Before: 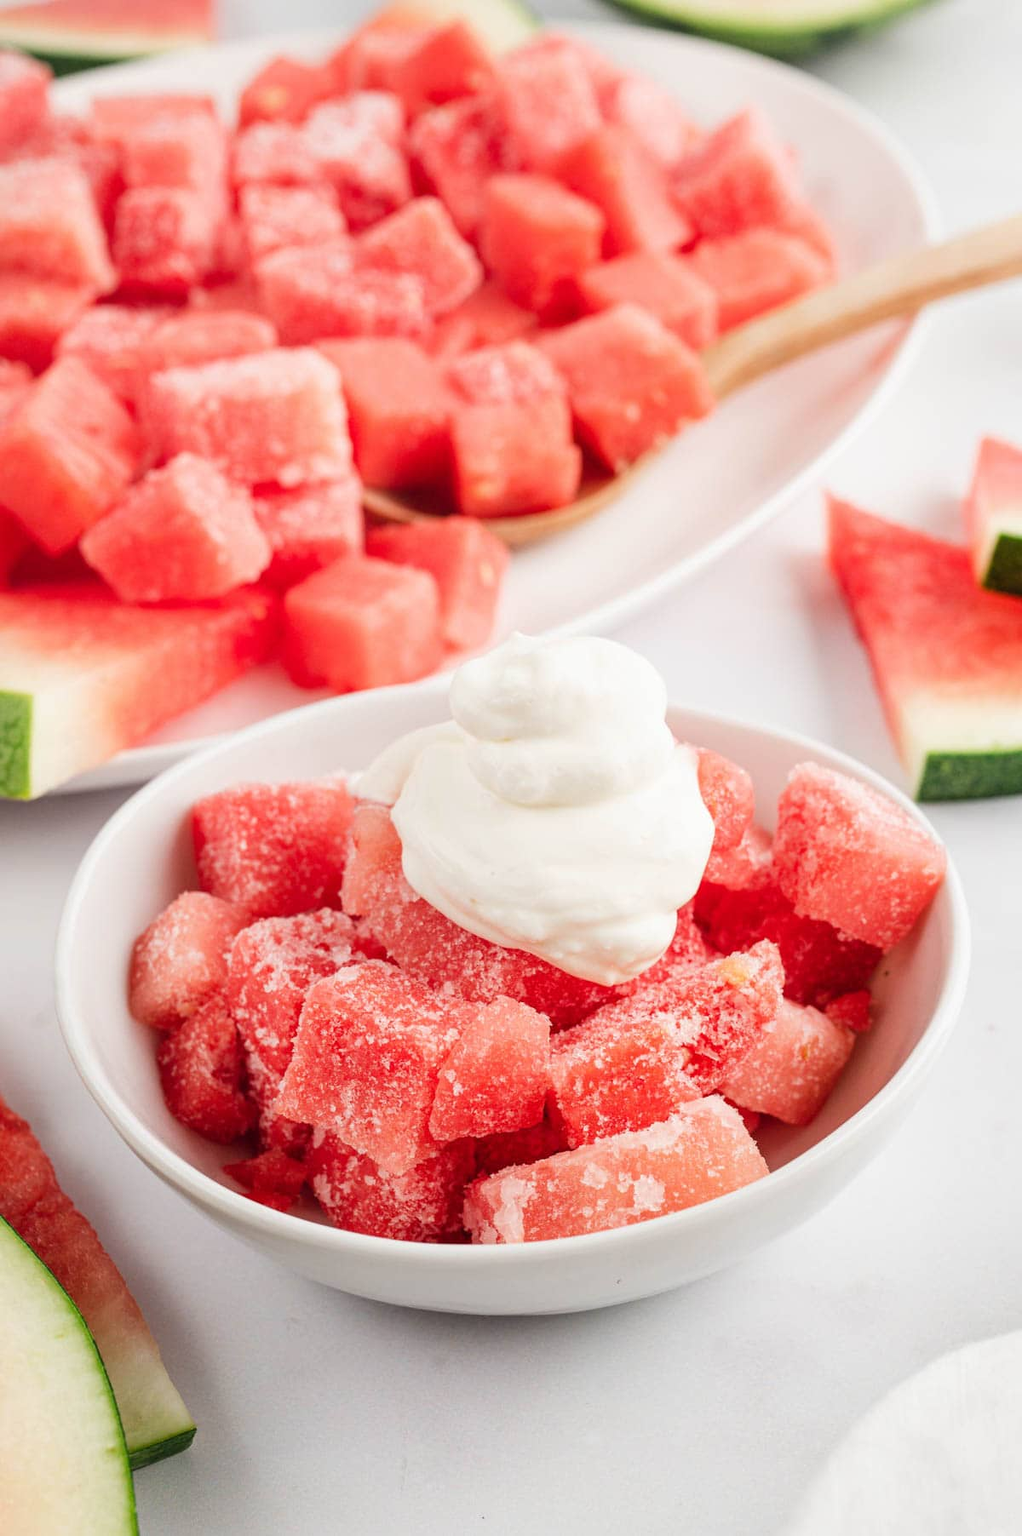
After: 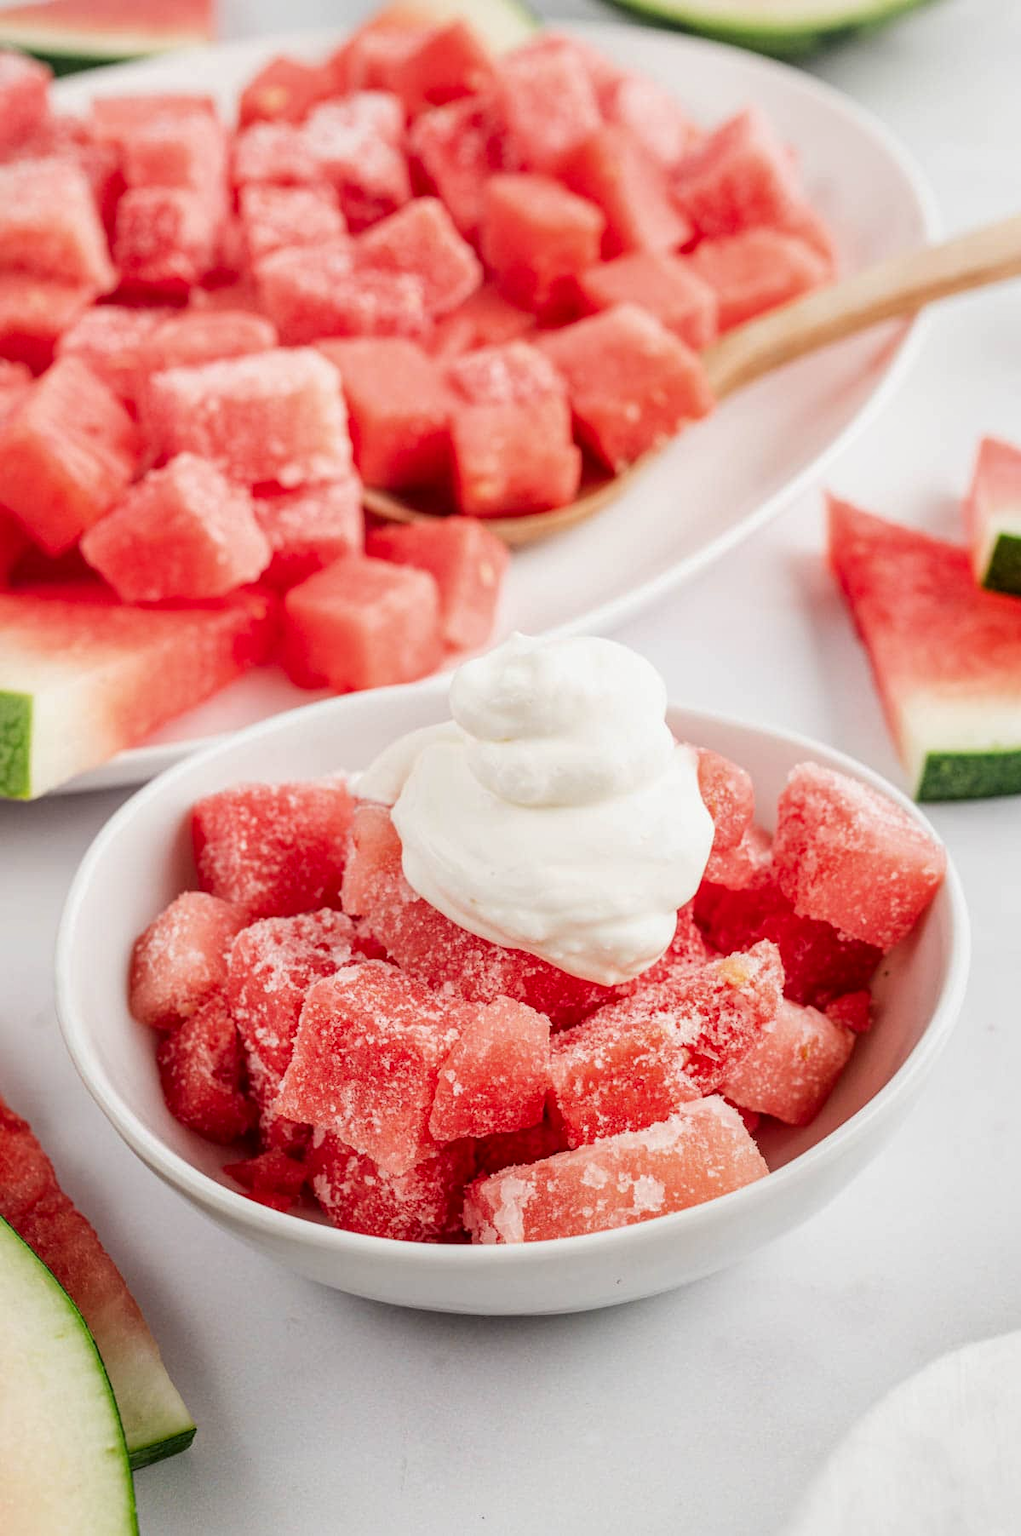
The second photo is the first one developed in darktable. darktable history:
exposure: exposure -0.157 EV, compensate highlight preservation false
local contrast: on, module defaults
